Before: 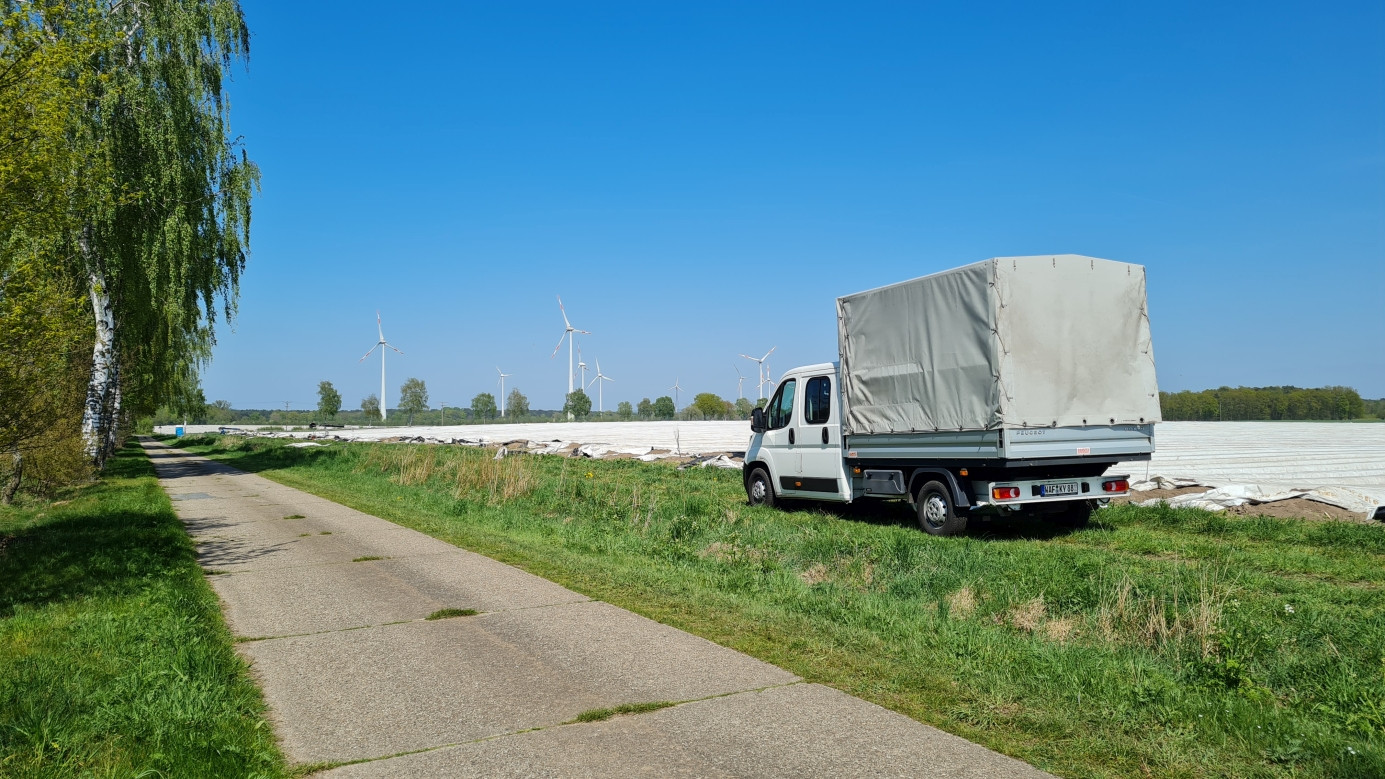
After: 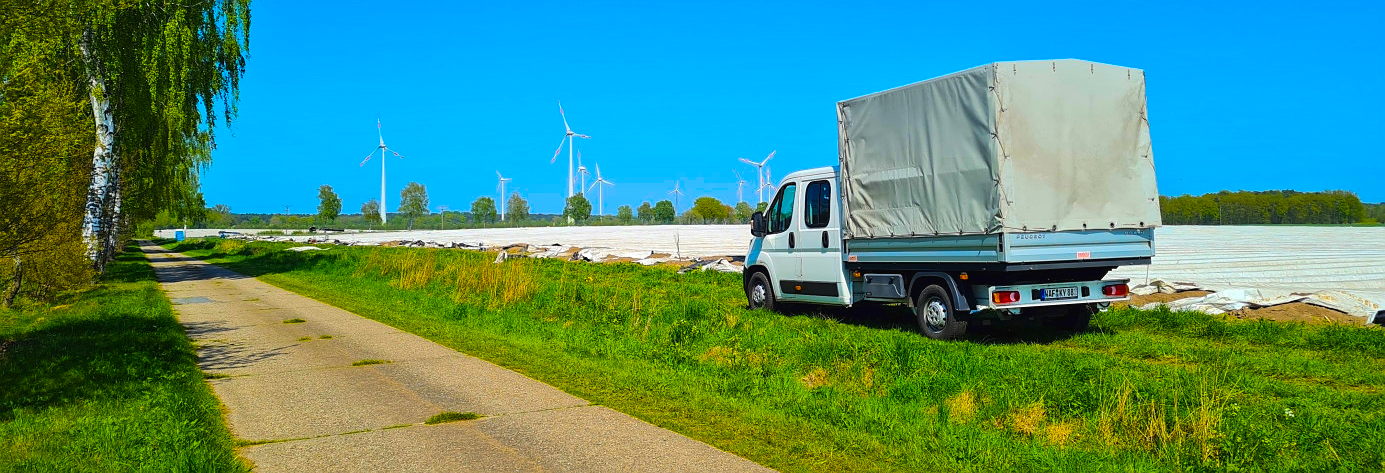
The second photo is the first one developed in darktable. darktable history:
sharpen: radius 0.992
crop and rotate: top 25.196%, bottom 14.019%
color balance rgb: global offset › luminance 0.22%, linear chroma grading › highlights 99.586%, linear chroma grading › global chroma 23.98%, perceptual saturation grading › global saturation 30.132%
